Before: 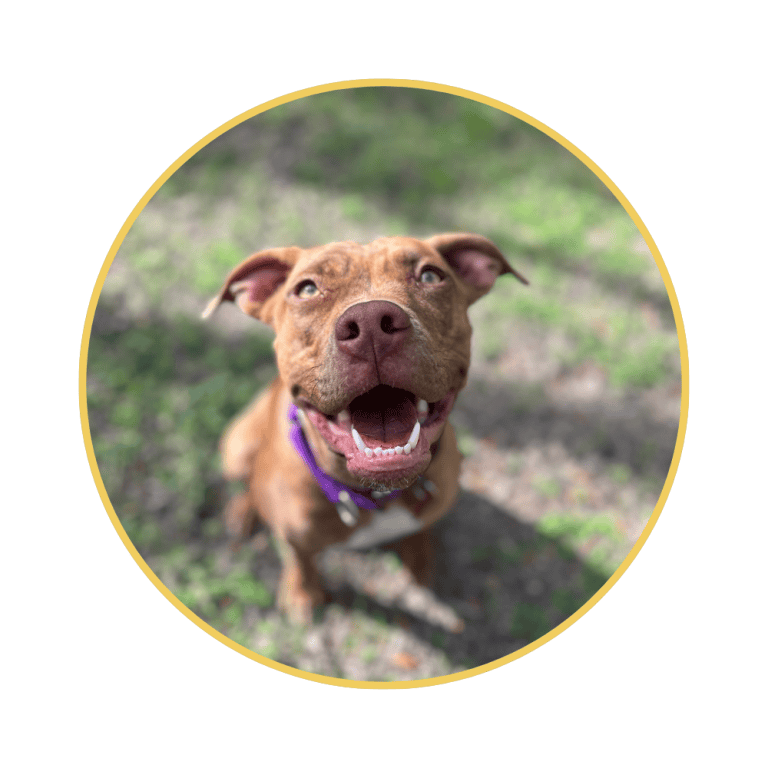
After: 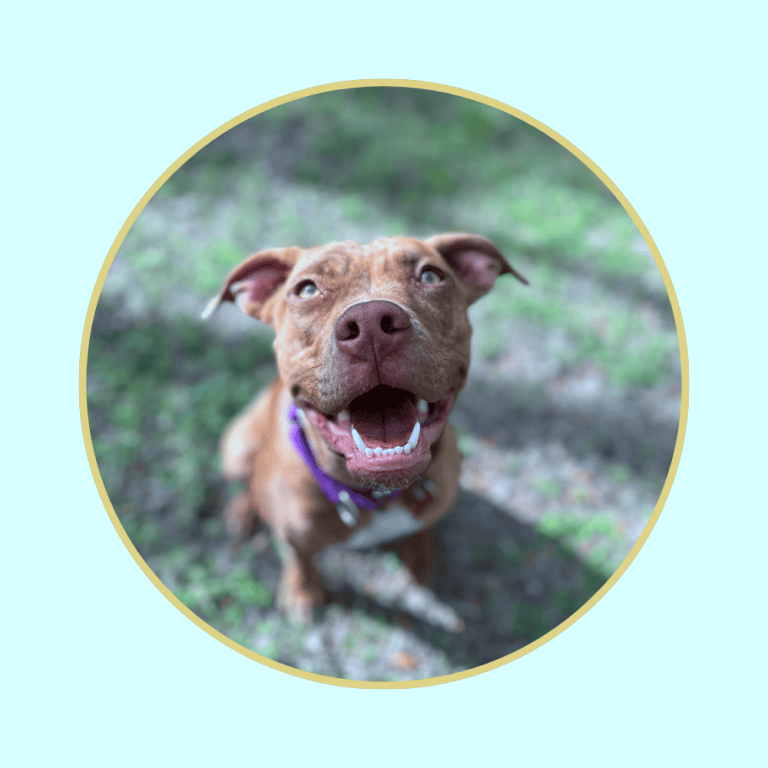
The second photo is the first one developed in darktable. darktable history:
color correction: highlights a* -9.75, highlights b* -21.46
